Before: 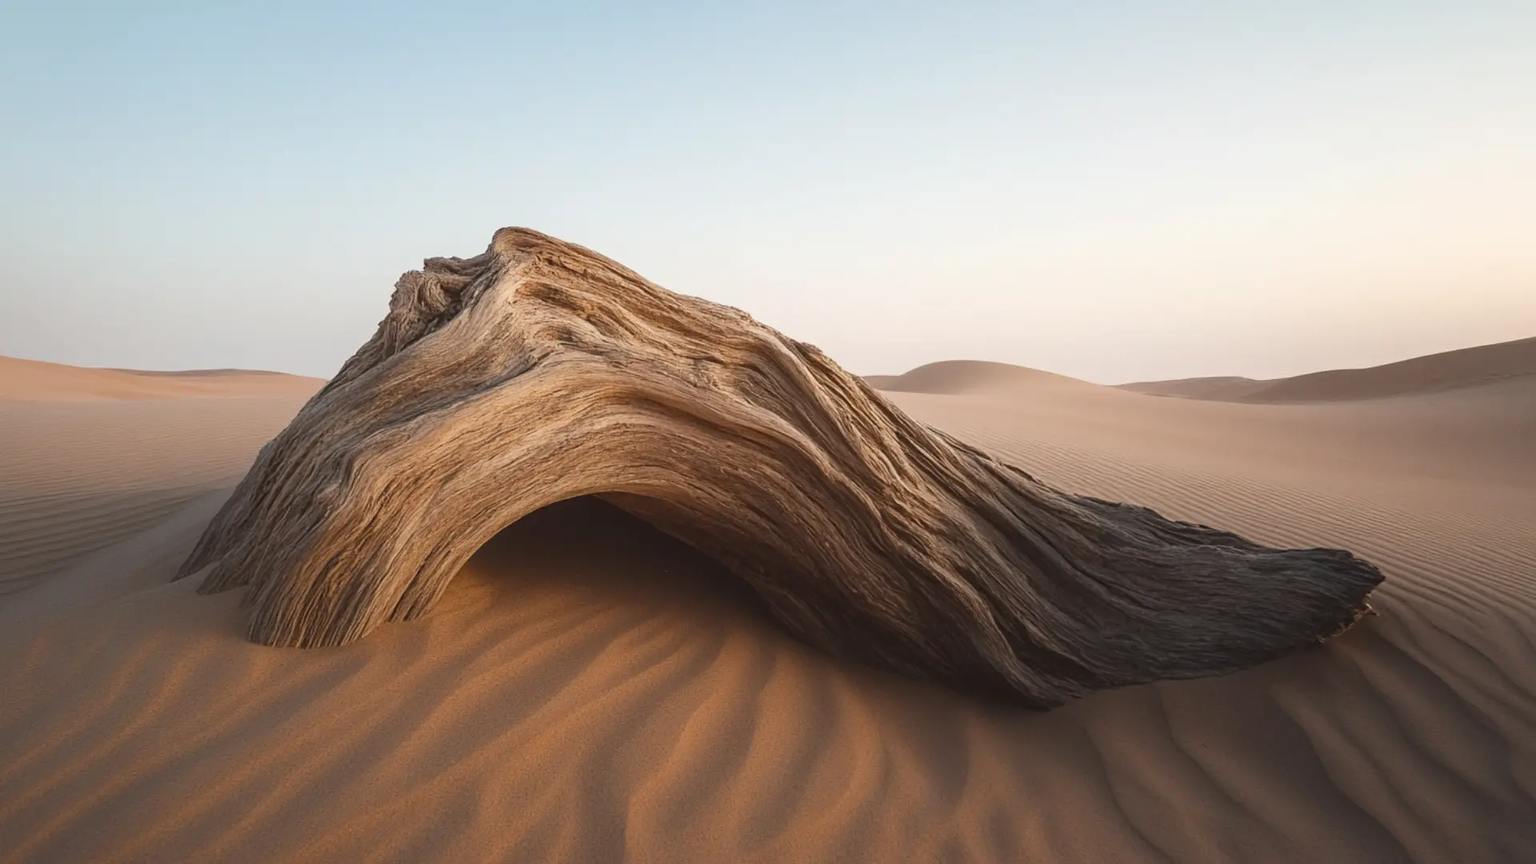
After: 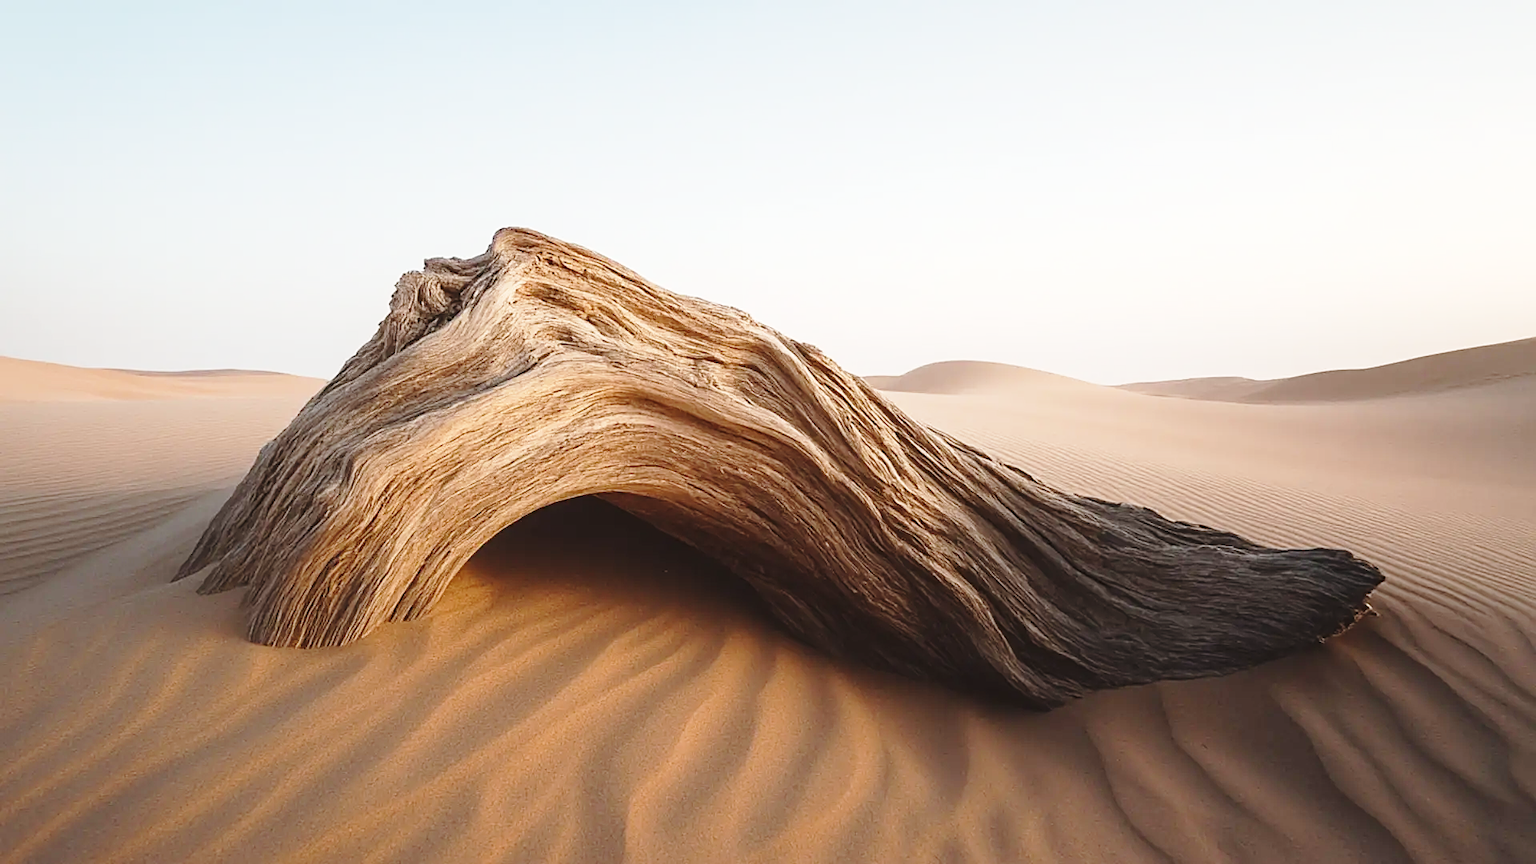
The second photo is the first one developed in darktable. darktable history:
sharpen: on, module defaults
color balance rgb: perceptual saturation grading › global saturation 0.552%
color correction: highlights b* -0.03
contrast brightness saturation: saturation -0.066
base curve: curves: ch0 [(0, 0) (0.028, 0.03) (0.121, 0.232) (0.46, 0.748) (0.859, 0.968) (1, 1)], preserve colors none
